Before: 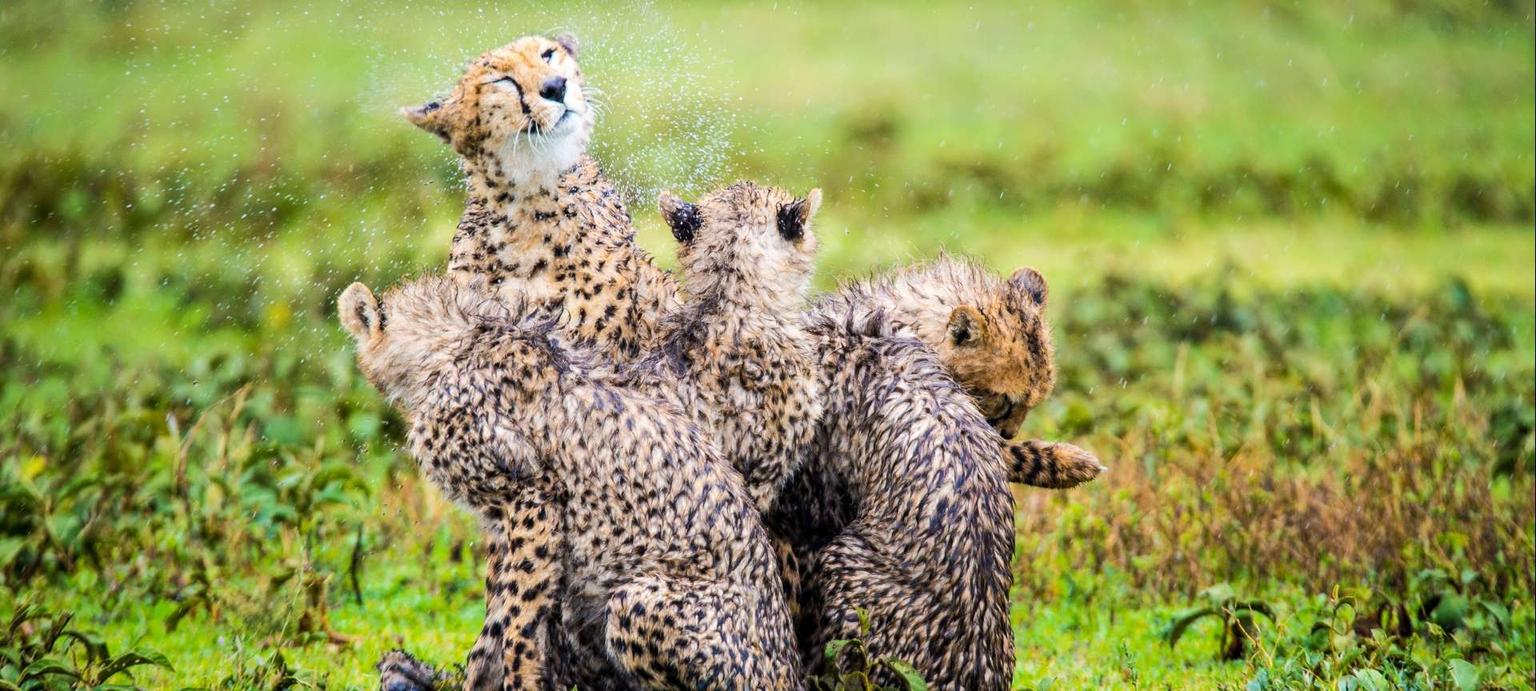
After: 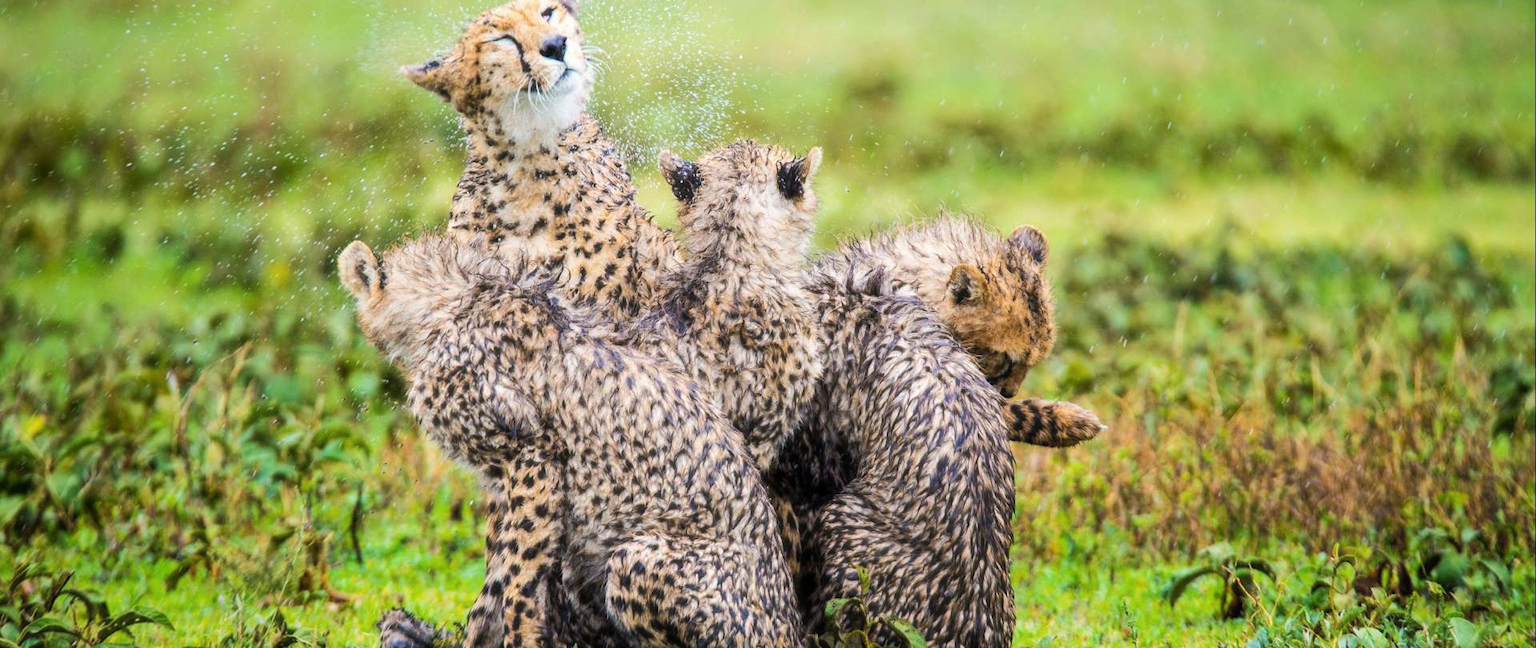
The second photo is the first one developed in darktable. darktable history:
haze removal: strength -0.049, compatibility mode true, adaptive false
crop and rotate: top 6.072%
